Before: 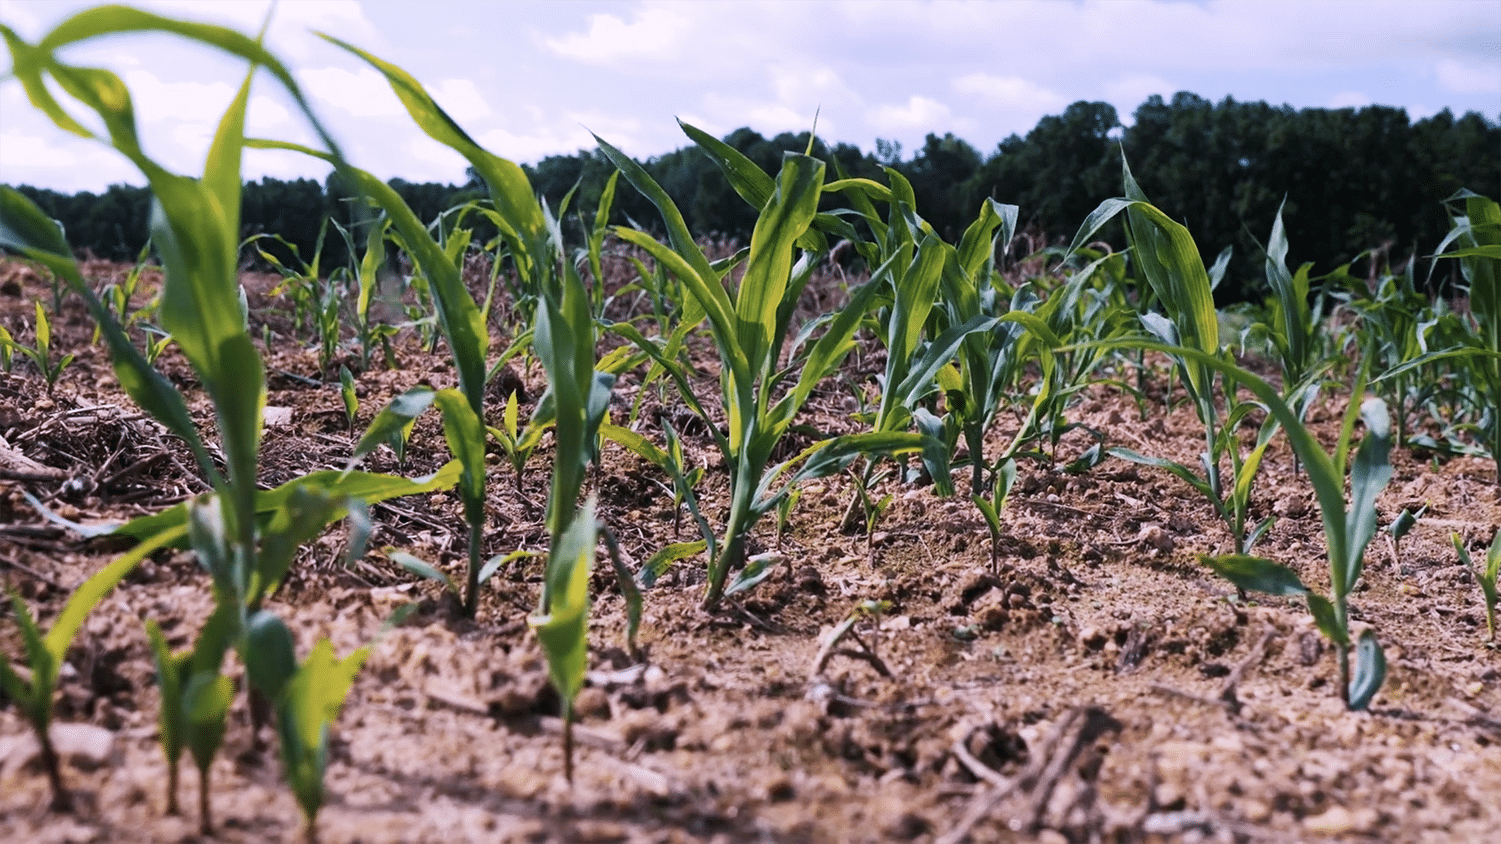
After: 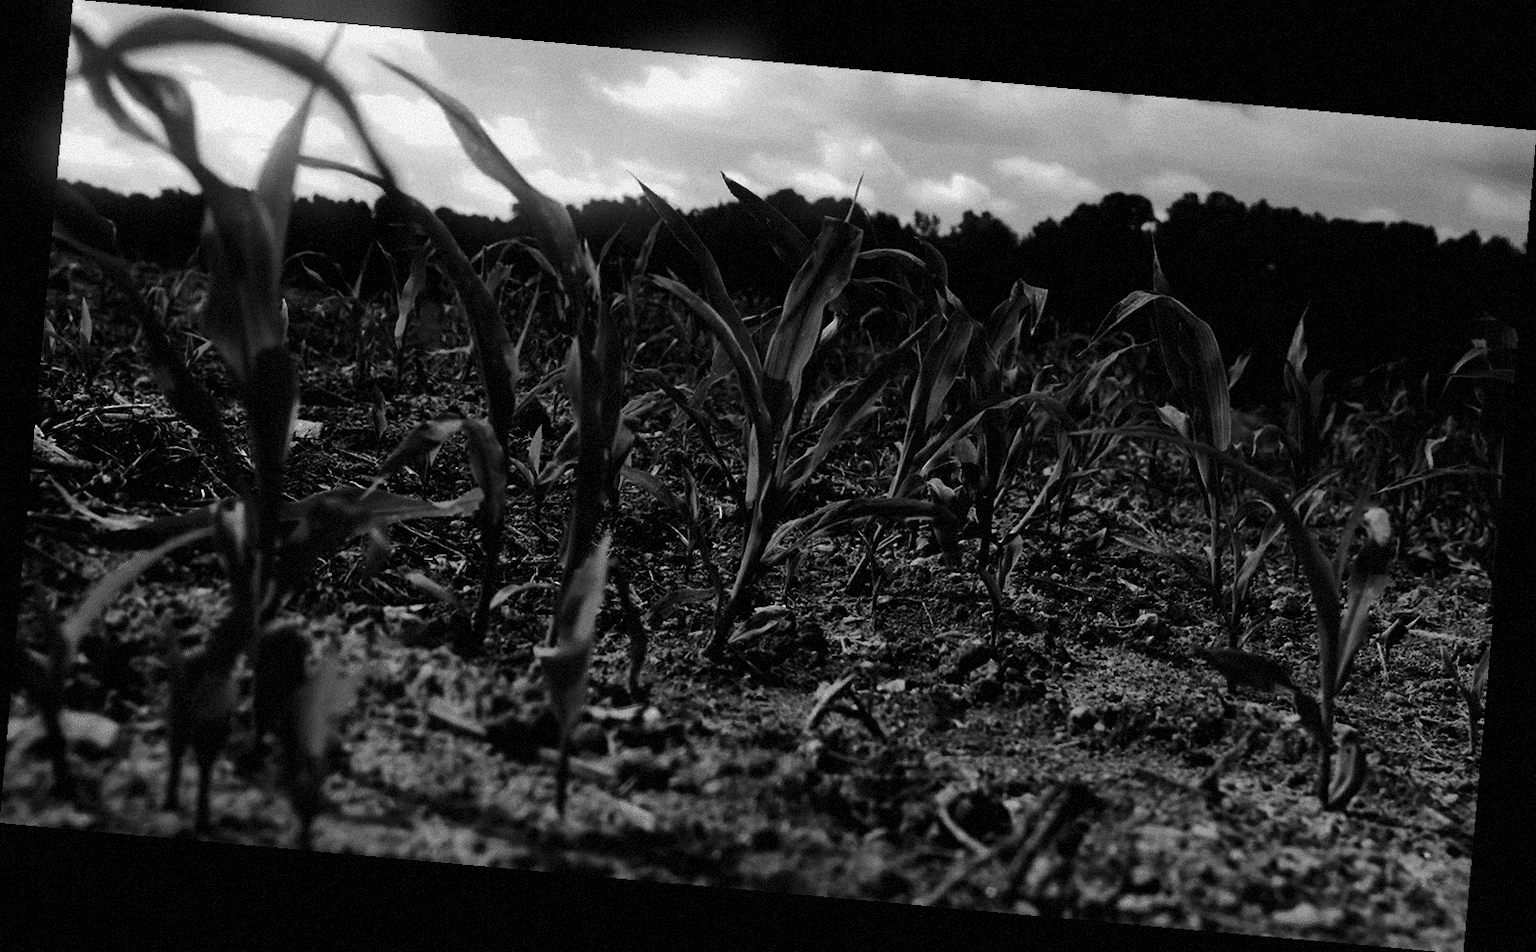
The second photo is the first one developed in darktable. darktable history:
contrast brightness saturation: contrast 0.02, brightness -1, saturation -1
grain: mid-tones bias 0%
rotate and perspective: rotation 5.12°, automatic cropping off
bloom: size 5%, threshold 95%, strength 15%
